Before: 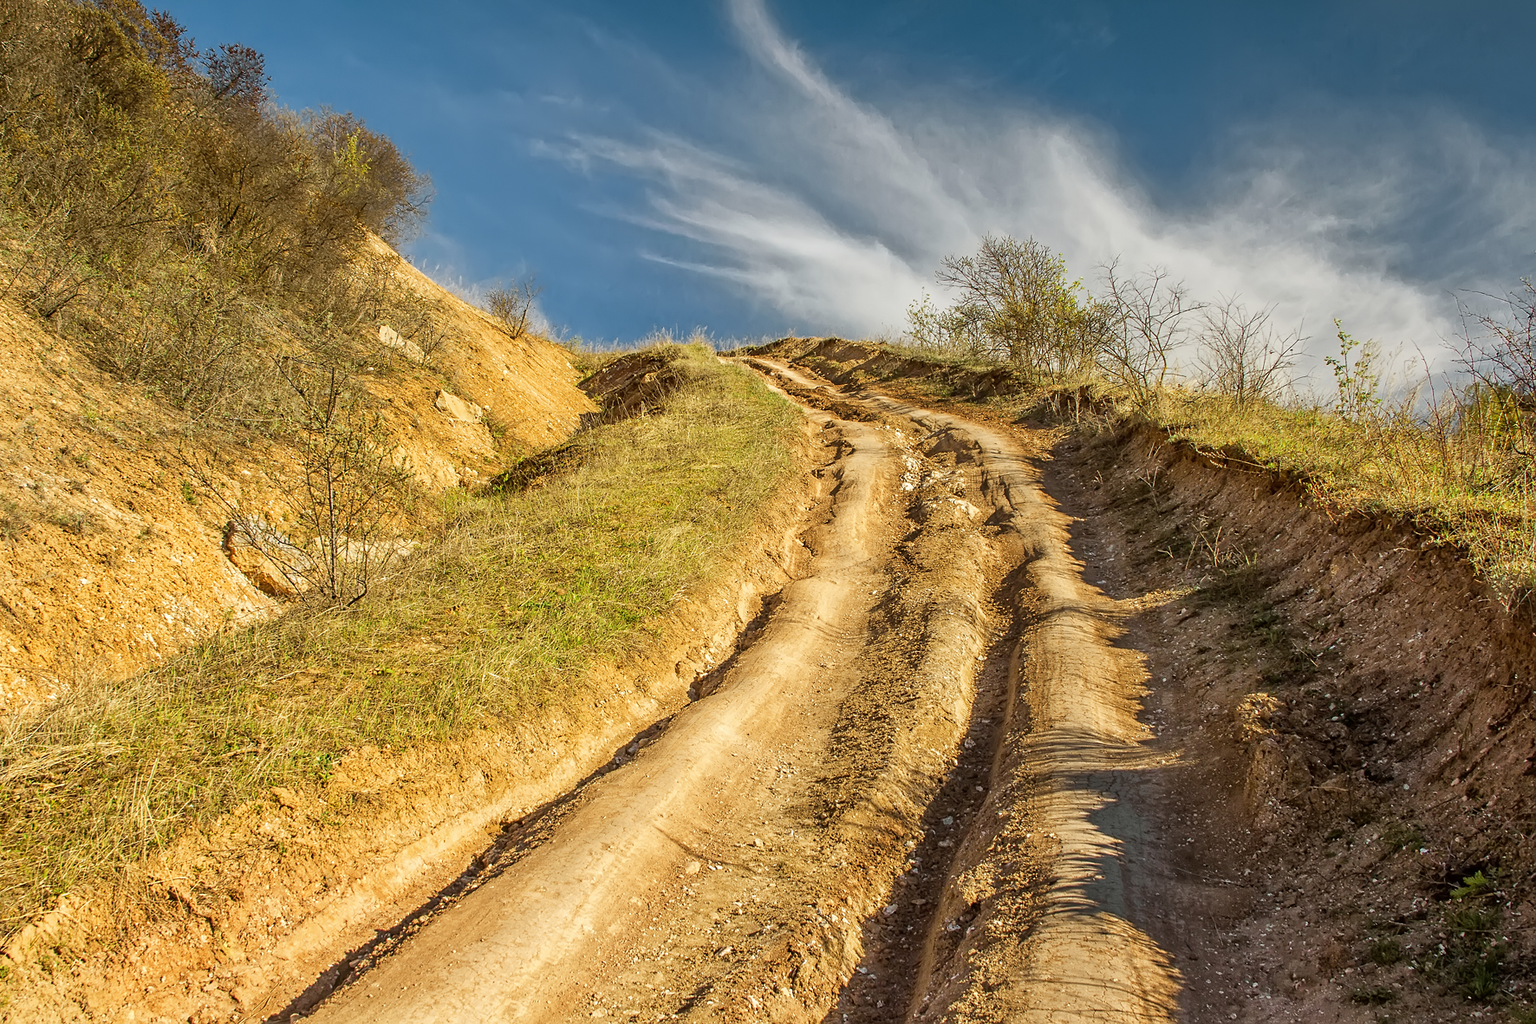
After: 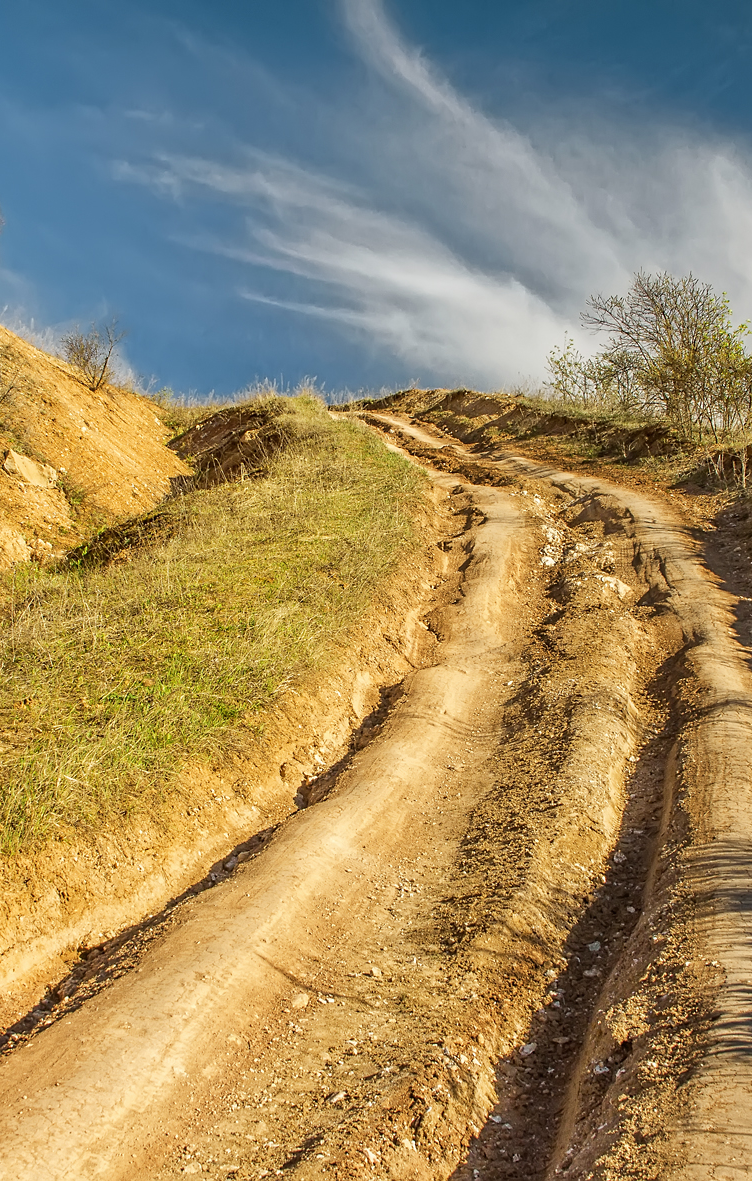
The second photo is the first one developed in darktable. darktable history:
crop: left 28.184%, right 29.373%
